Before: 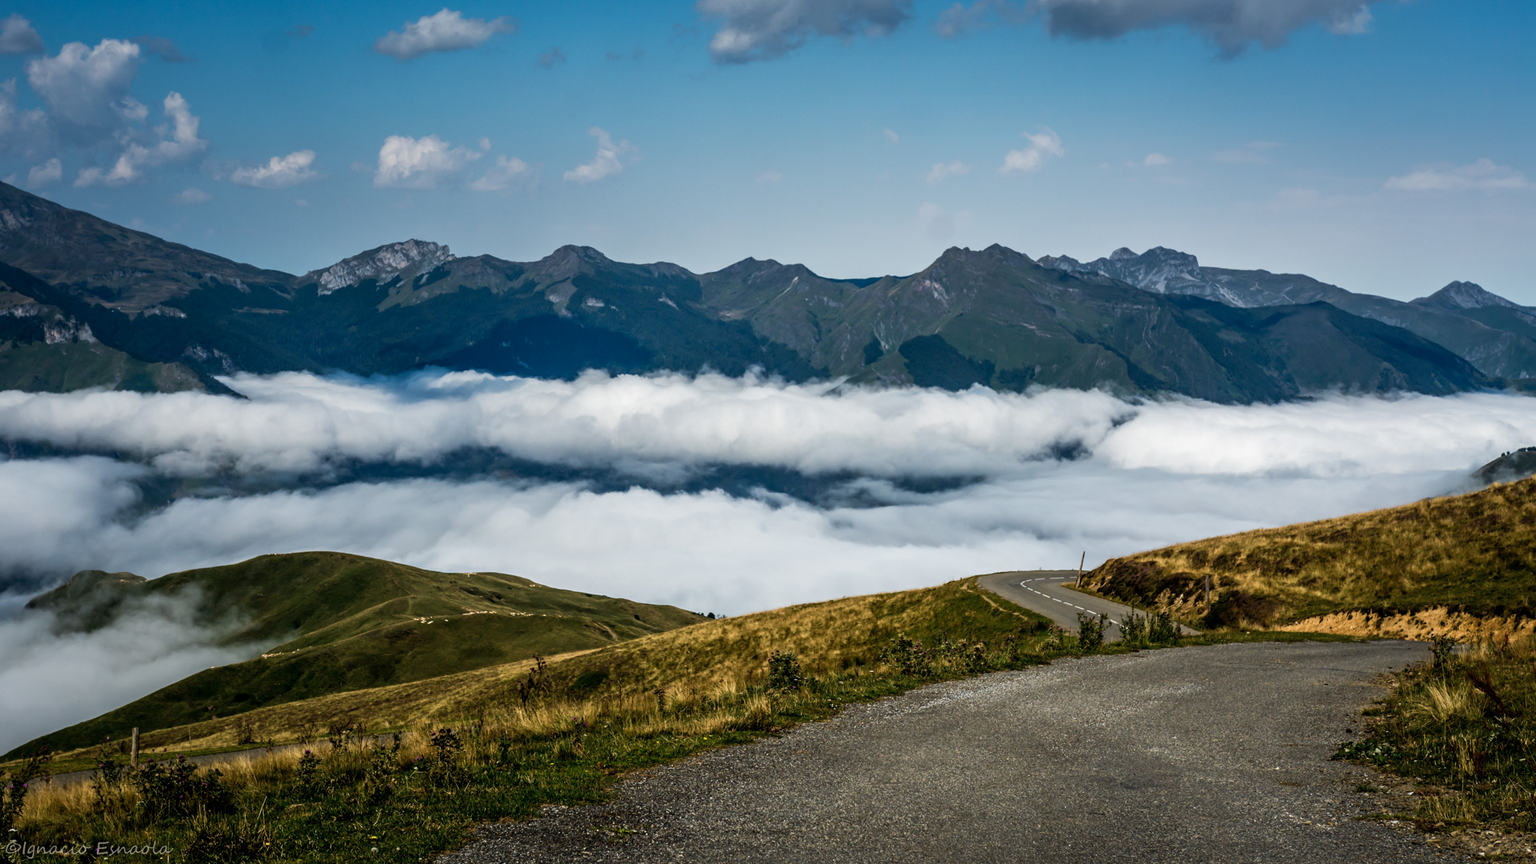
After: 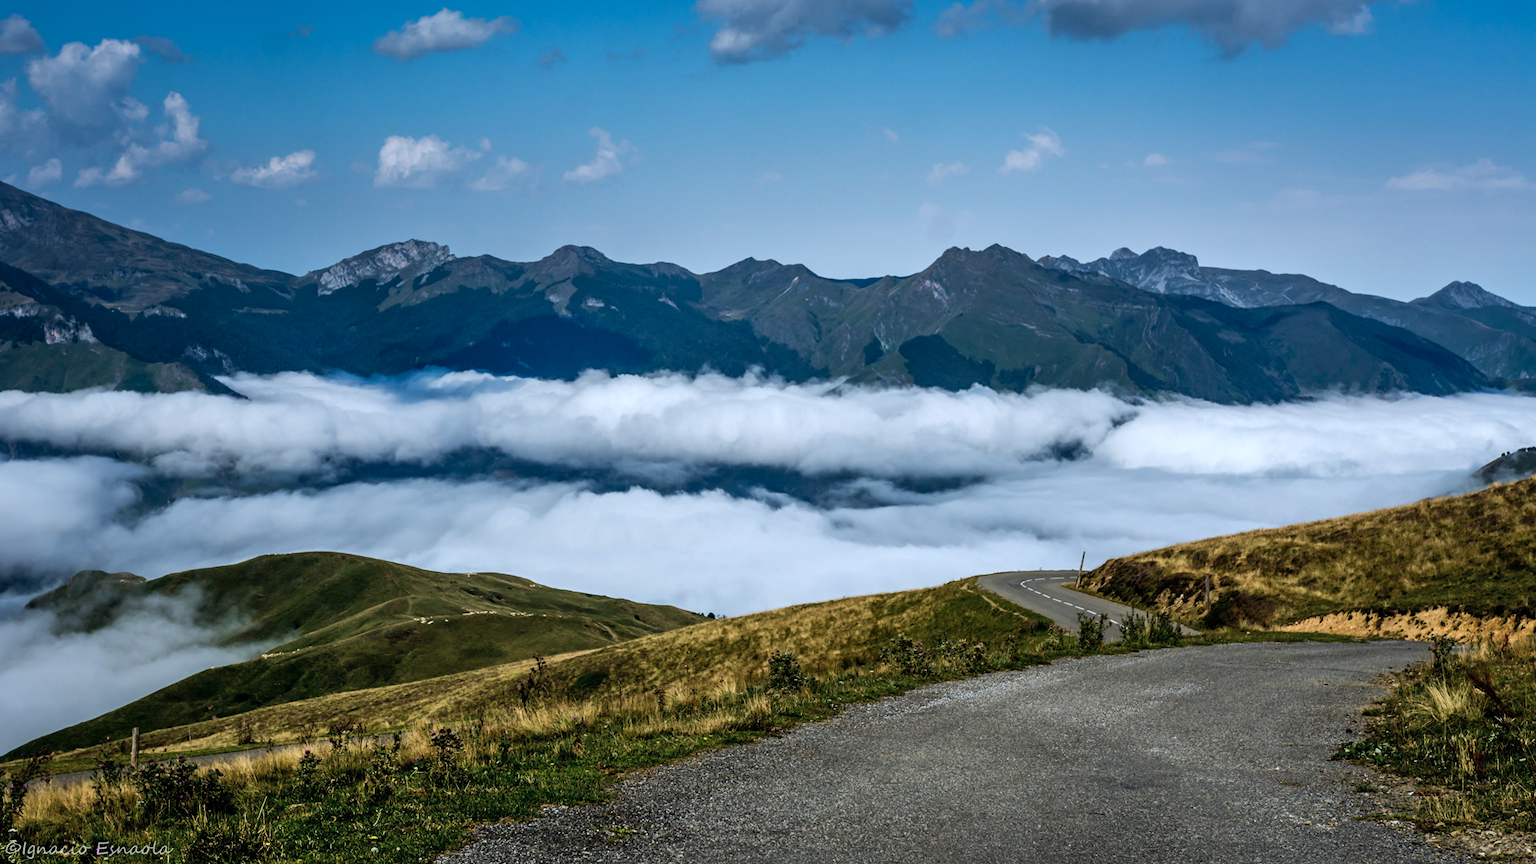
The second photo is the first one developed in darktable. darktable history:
shadows and highlights: highlights color adjustment 0%, low approximation 0.01, soften with gaussian
color calibration: x 0.37, y 0.382, temperature 4313.32 K
